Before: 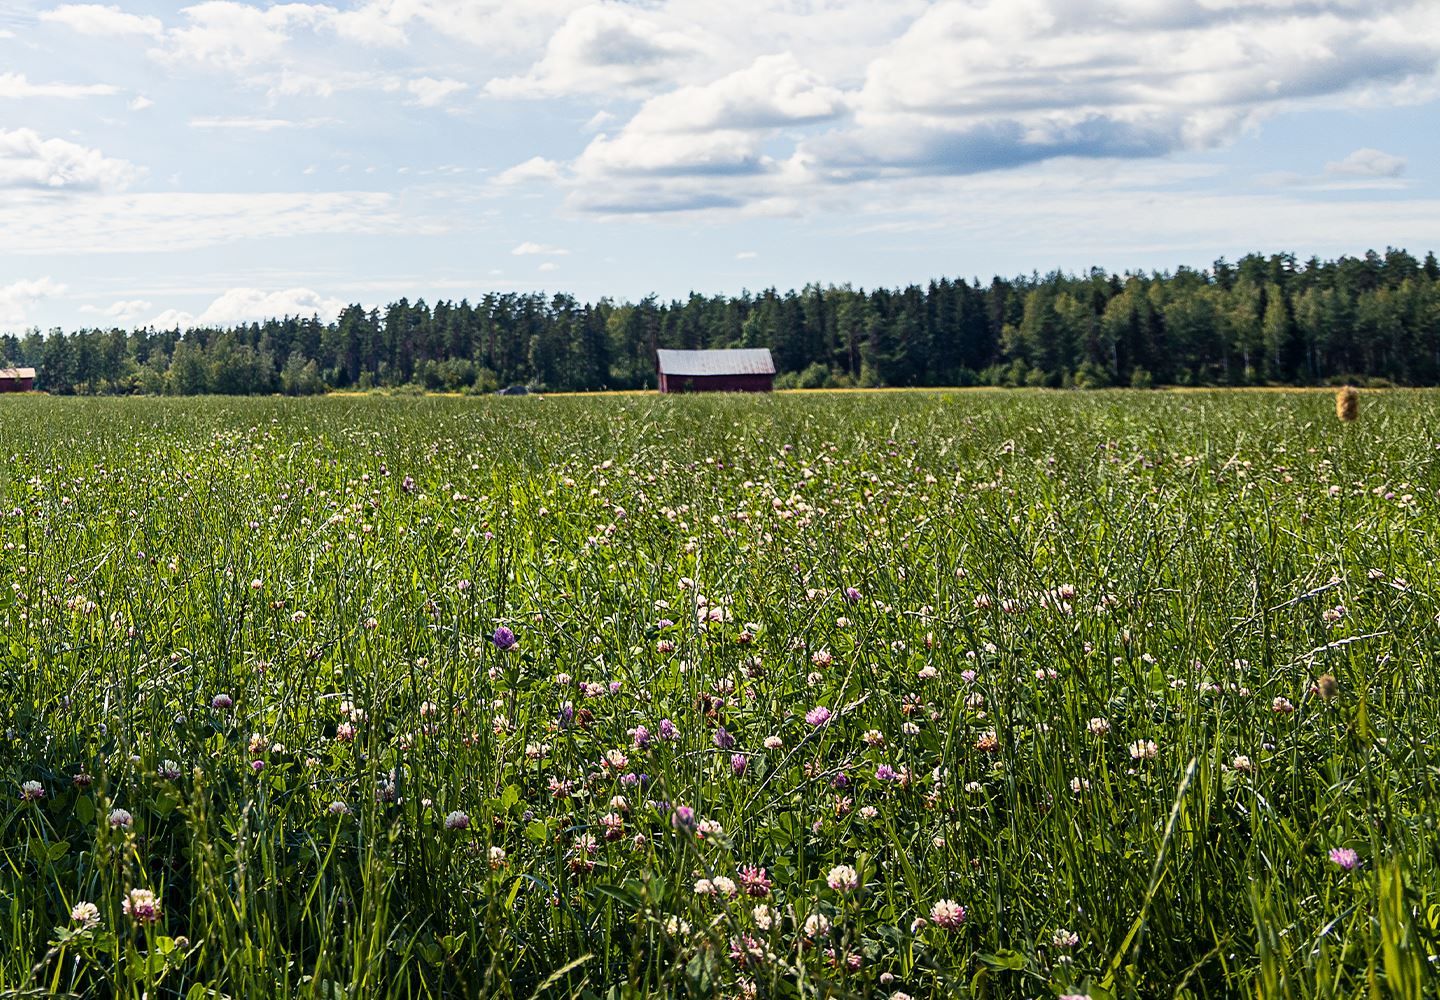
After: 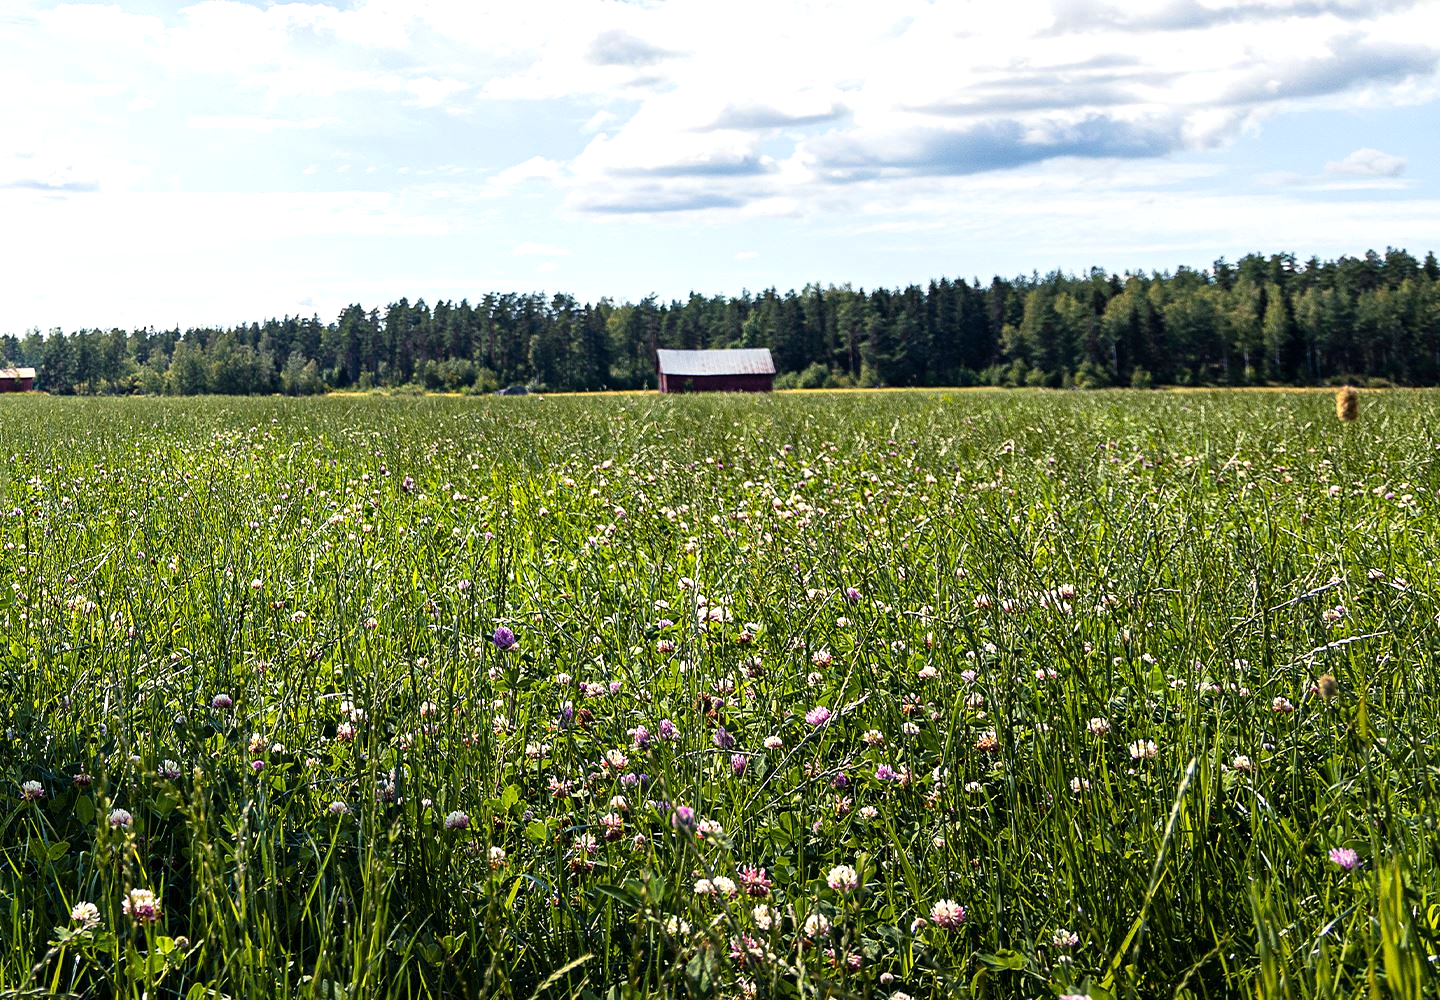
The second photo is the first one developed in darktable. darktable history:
tone equalizer: -8 EV -0.399 EV, -7 EV -0.388 EV, -6 EV -0.31 EV, -5 EV -0.195 EV, -3 EV 0.257 EV, -2 EV 0.354 EV, -1 EV 0.385 EV, +0 EV 0.412 EV
